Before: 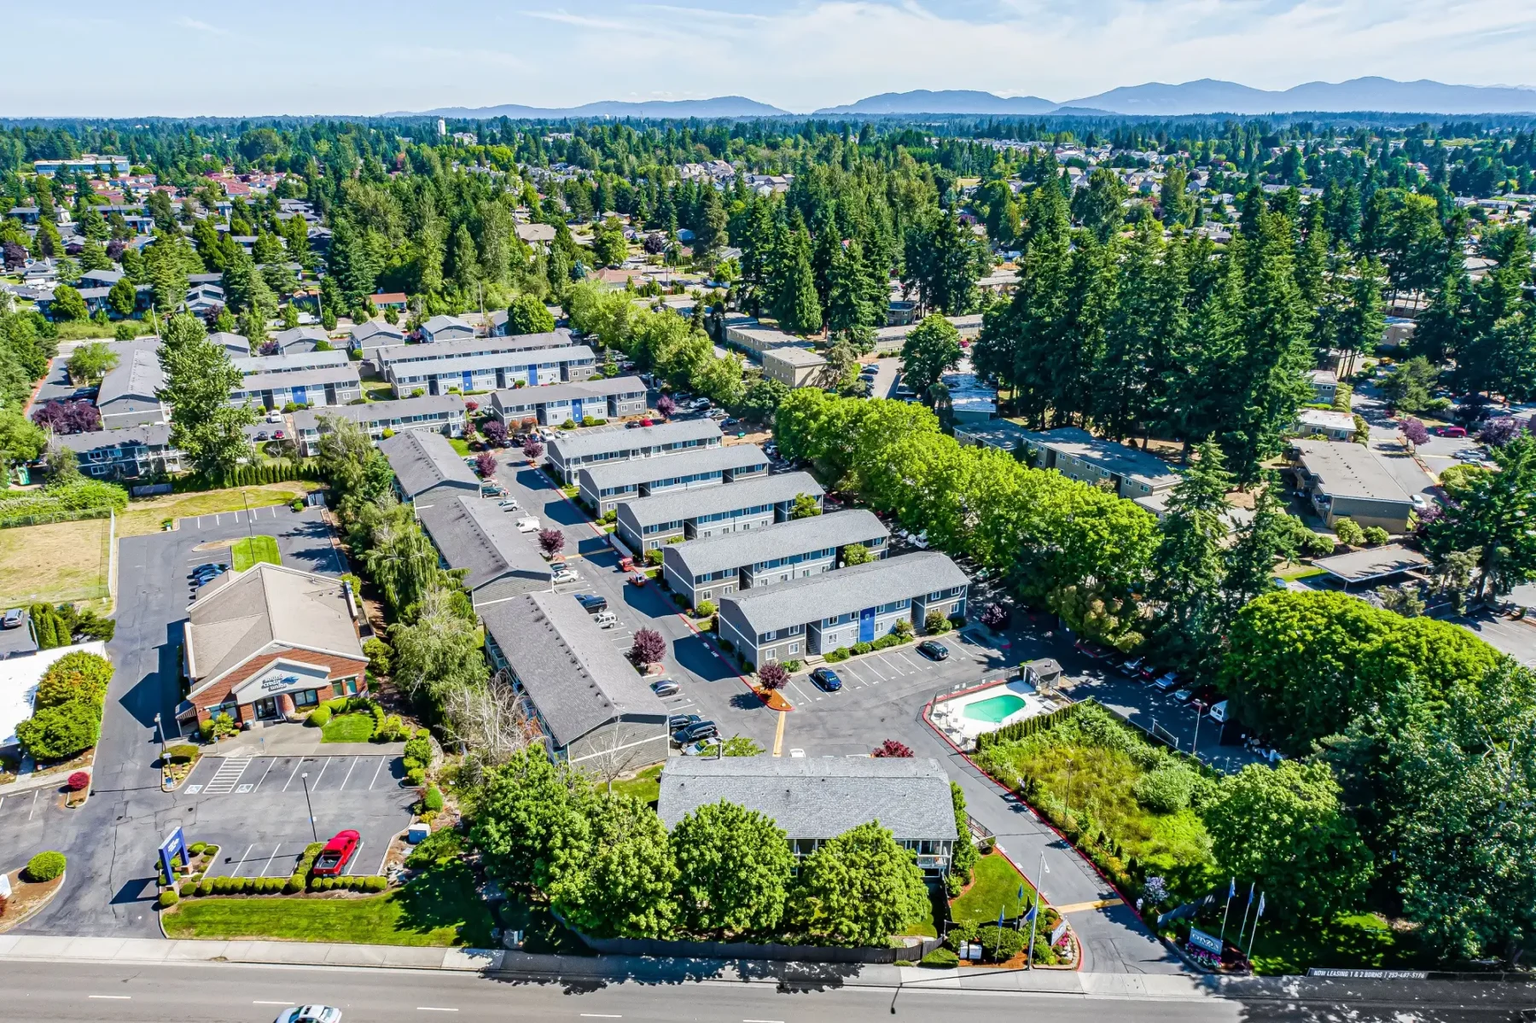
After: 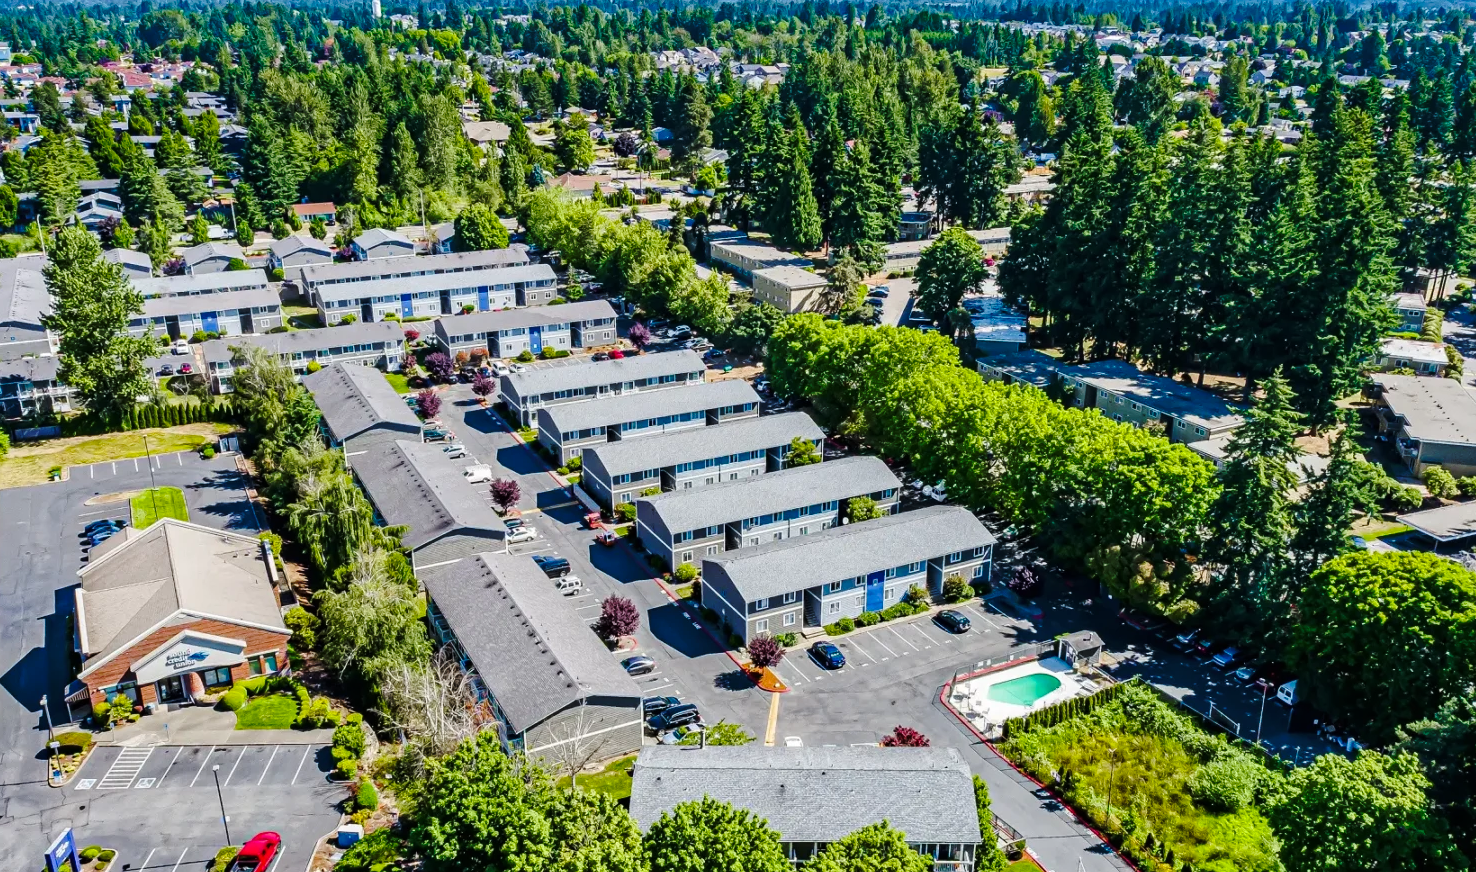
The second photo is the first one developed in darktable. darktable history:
base curve: curves: ch0 [(0, 0) (0.073, 0.04) (0.157, 0.139) (0.492, 0.492) (0.758, 0.758) (1, 1)], preserve colors none
crop: left 7.856%, top 11.836%, right 10.12%, bottom 15.387%
